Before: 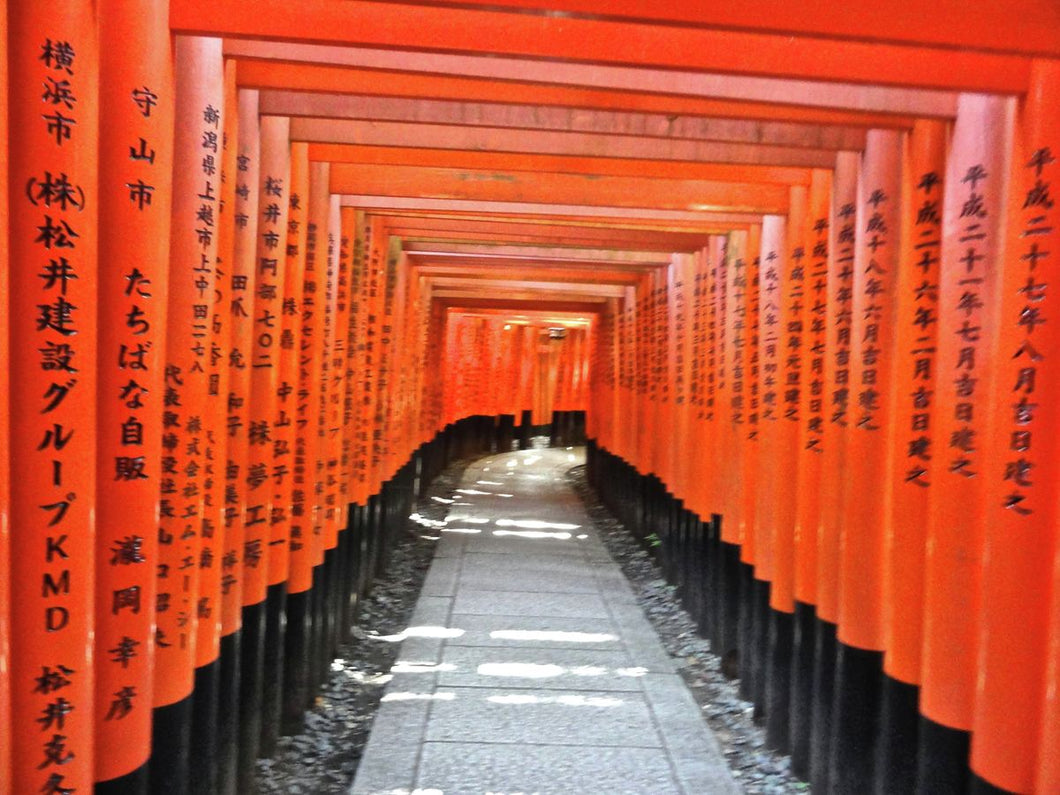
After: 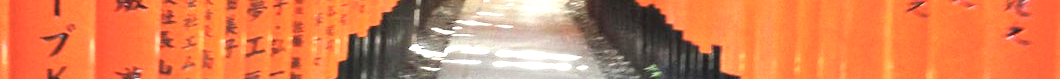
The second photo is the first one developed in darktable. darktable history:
contrast brightness saturation: contrast 0.14, brightness 0.21
crop and rotate: top 59.084%, bottom 30.916%
exposure: exposure 1 EV, compensate highlight preservation false
